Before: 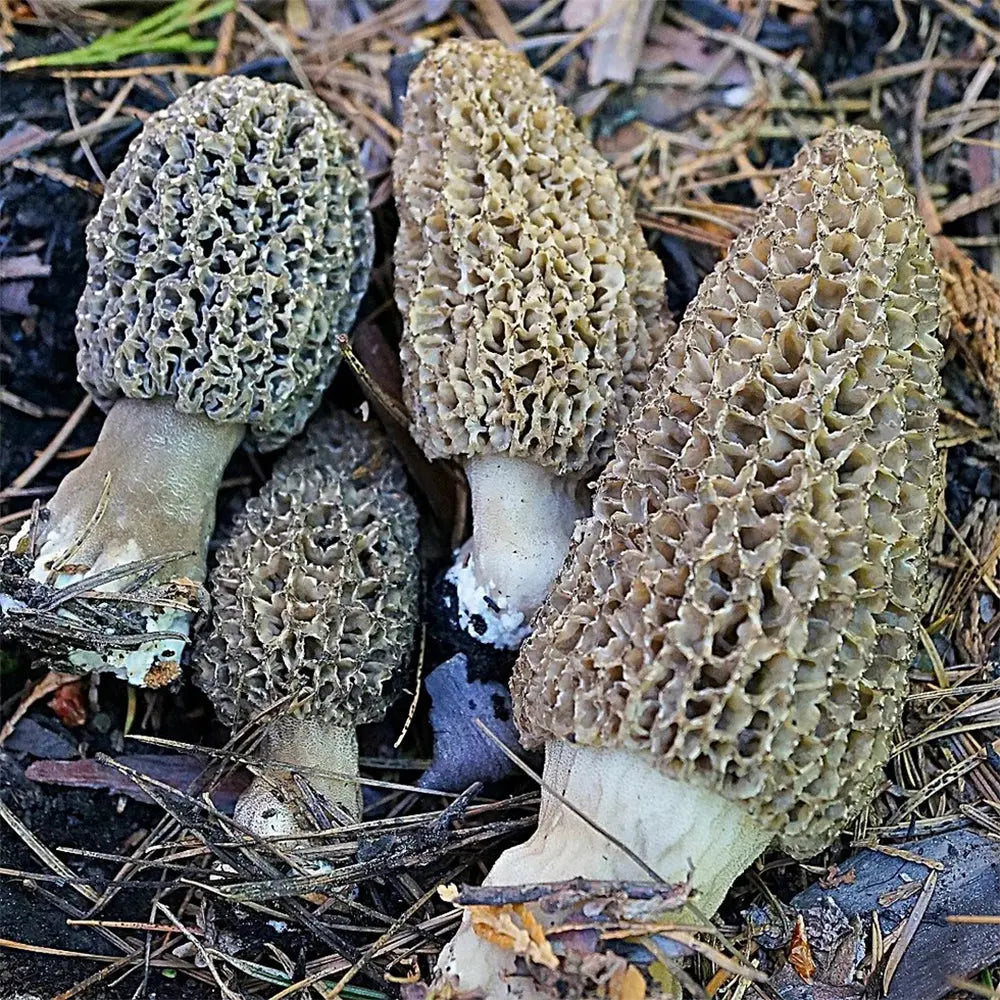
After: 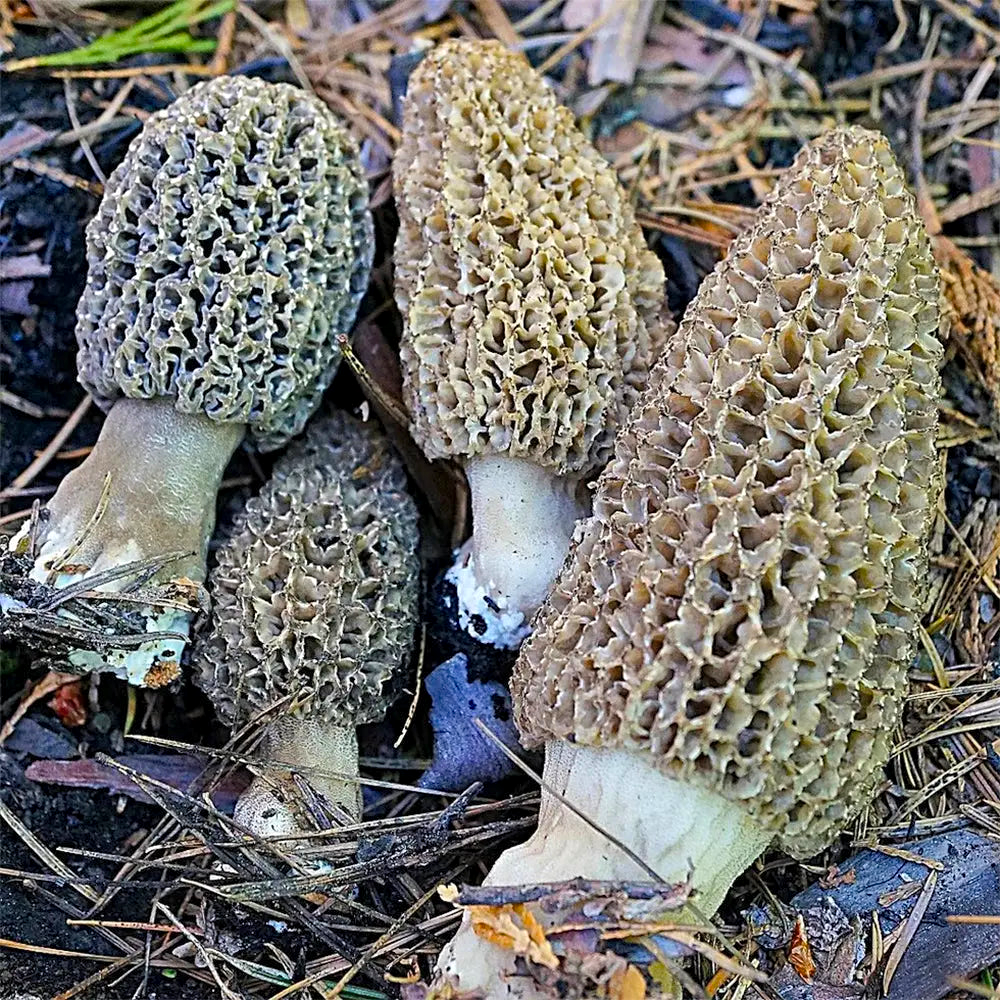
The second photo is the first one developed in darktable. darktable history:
color balance rgb: perceptual saturation grading › global saturation 8.89%, saturation formula JzAzBz (2021)
contrast brightness saturation: contrast 0.03, brightness 0.06, saturation 0.13
local contrast: highlights 100%, shadows 100%, detail 120%, midtone range 0.2
